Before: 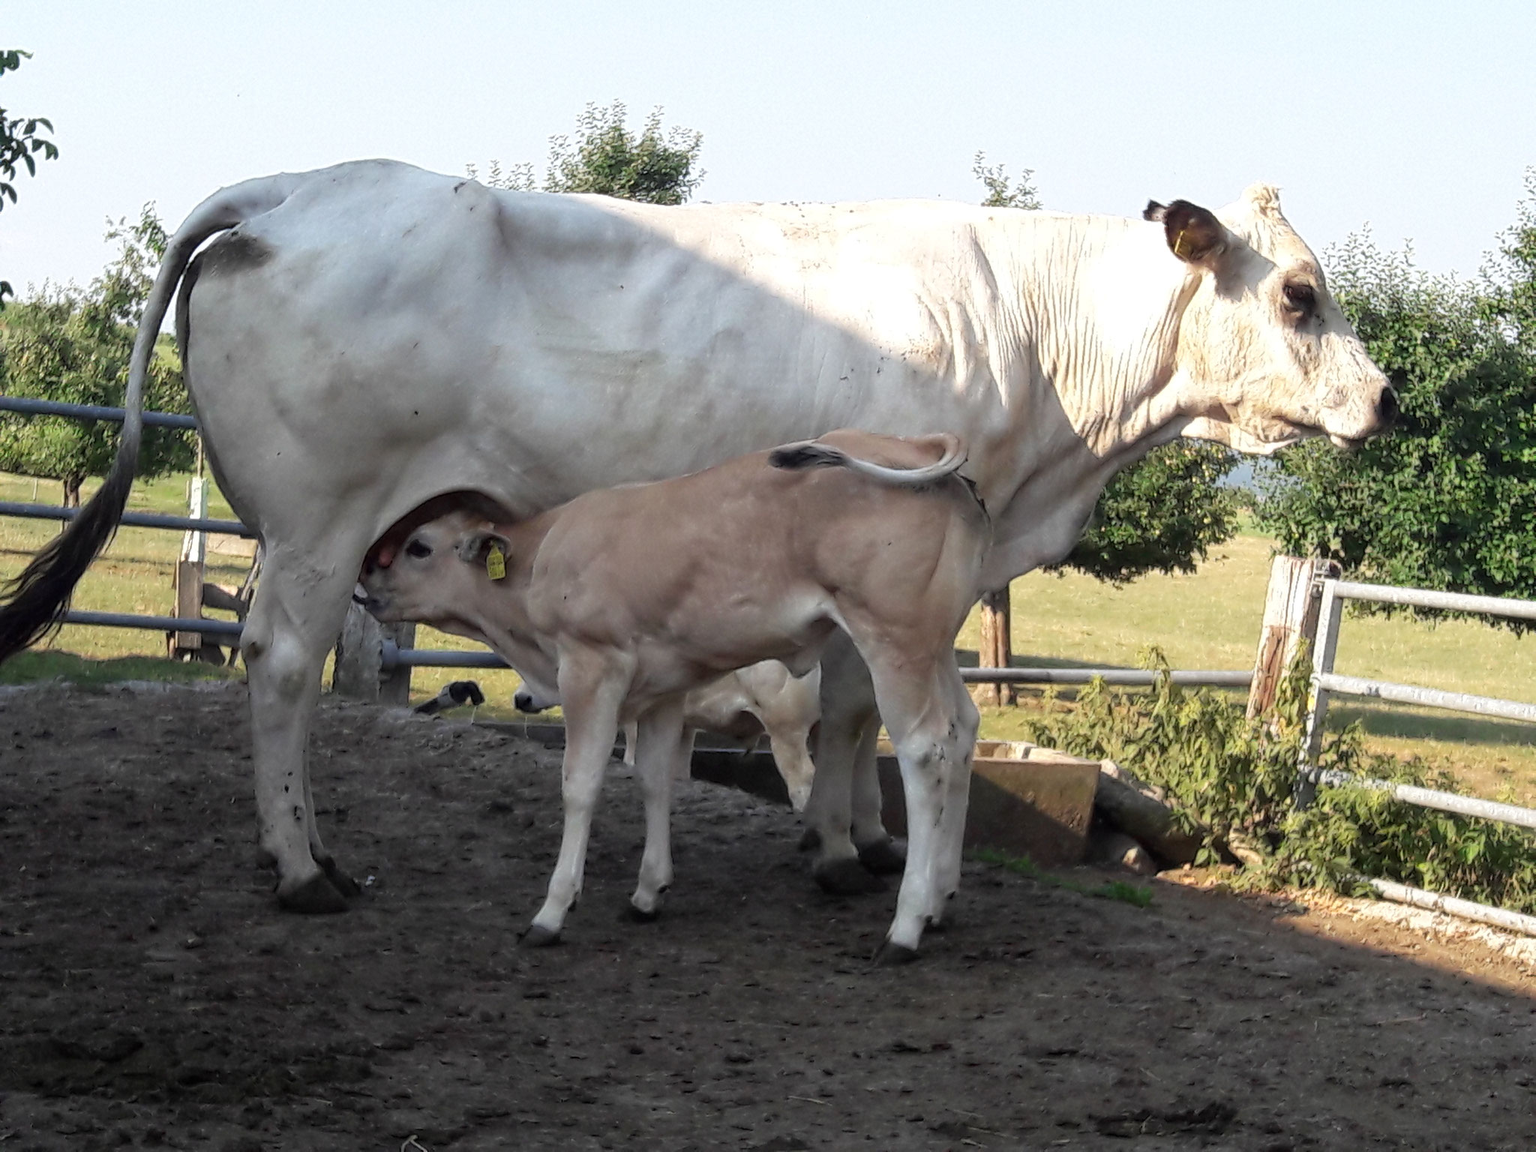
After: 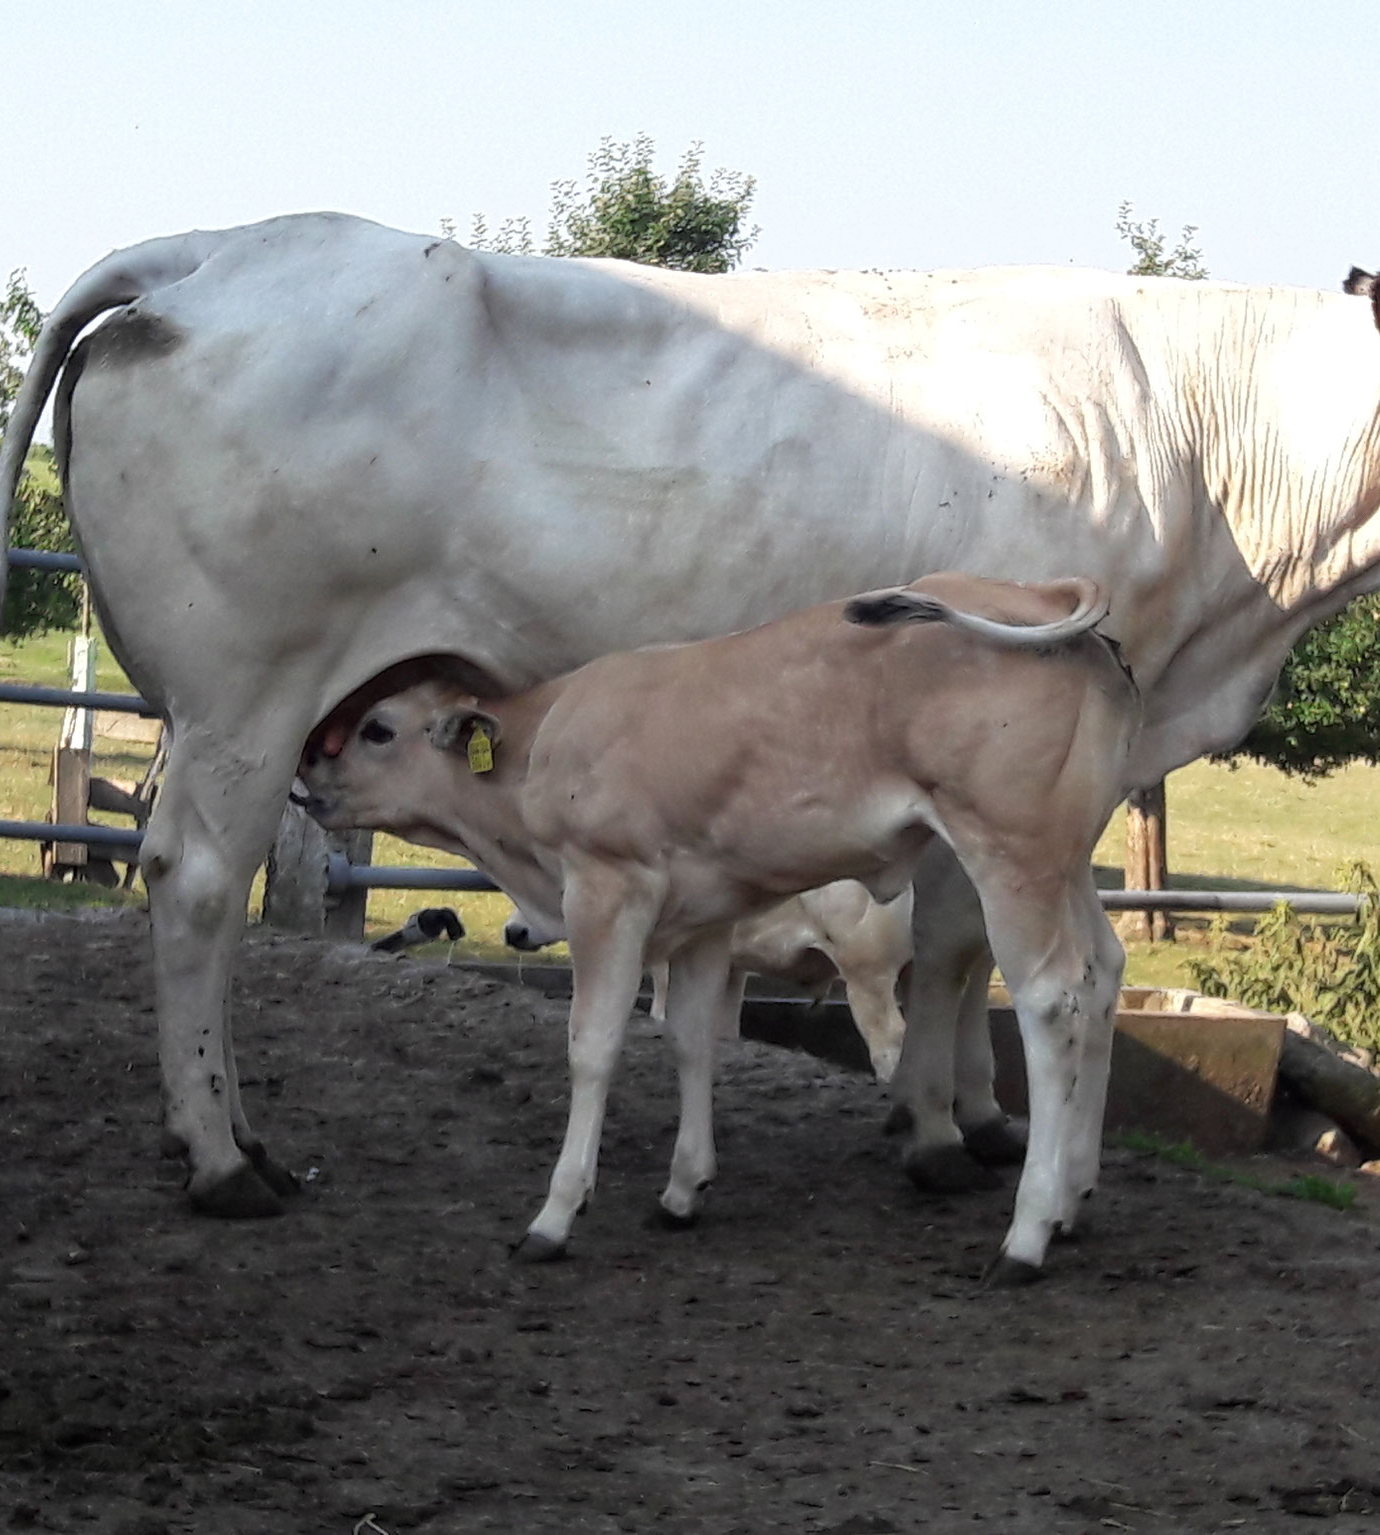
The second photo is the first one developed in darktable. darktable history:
crop and rotate: left 8.852%, right 23.722%
